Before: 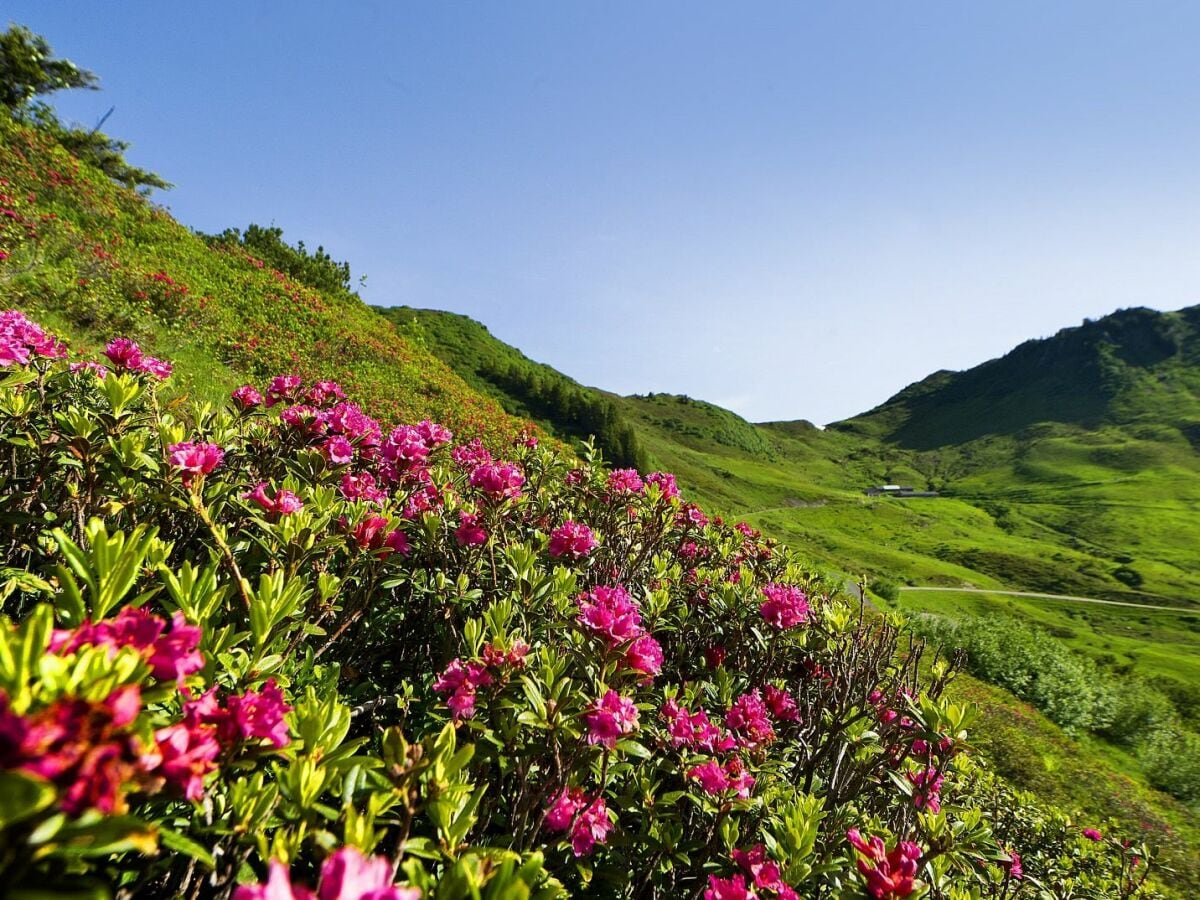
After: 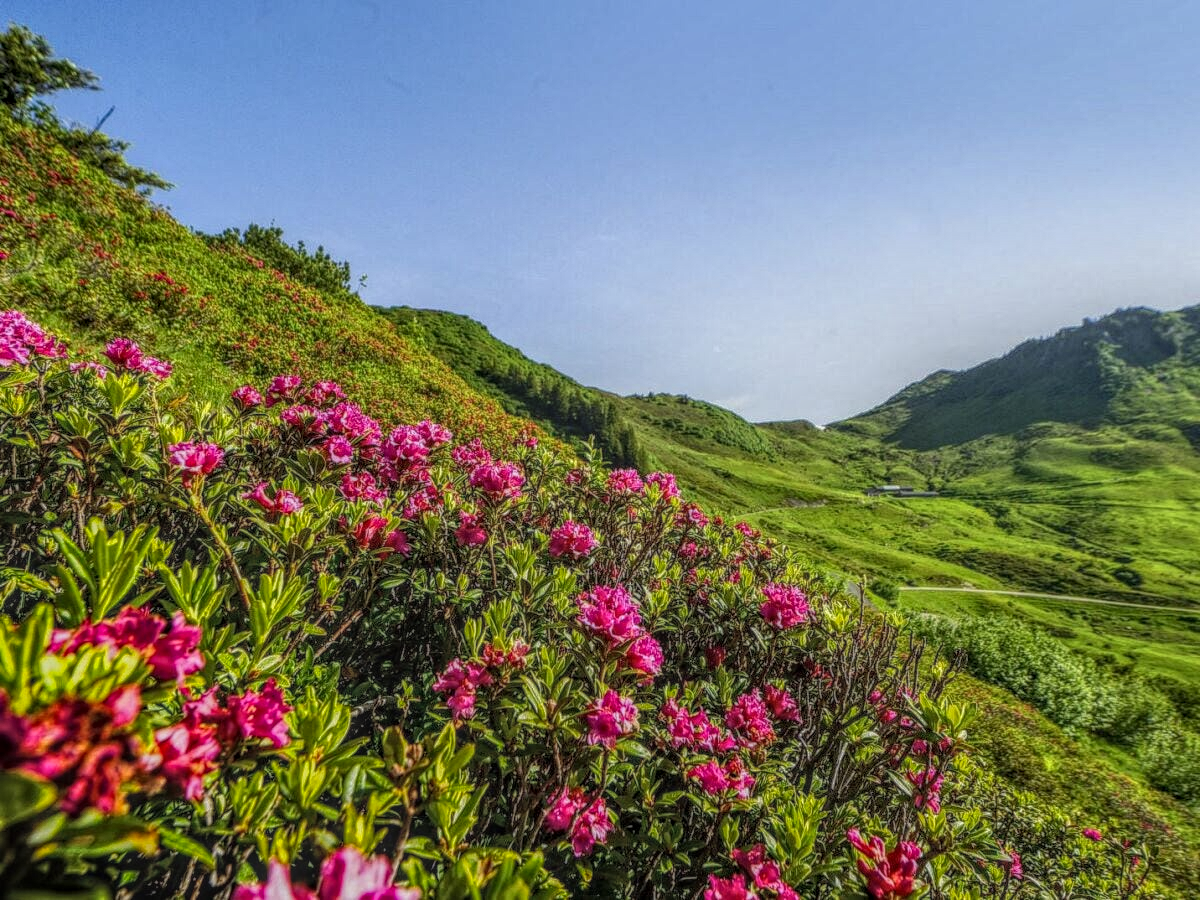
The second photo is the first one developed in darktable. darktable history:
local contrast: highlights 1%, shadows 7%, detail 201%, midtone range 0.249
